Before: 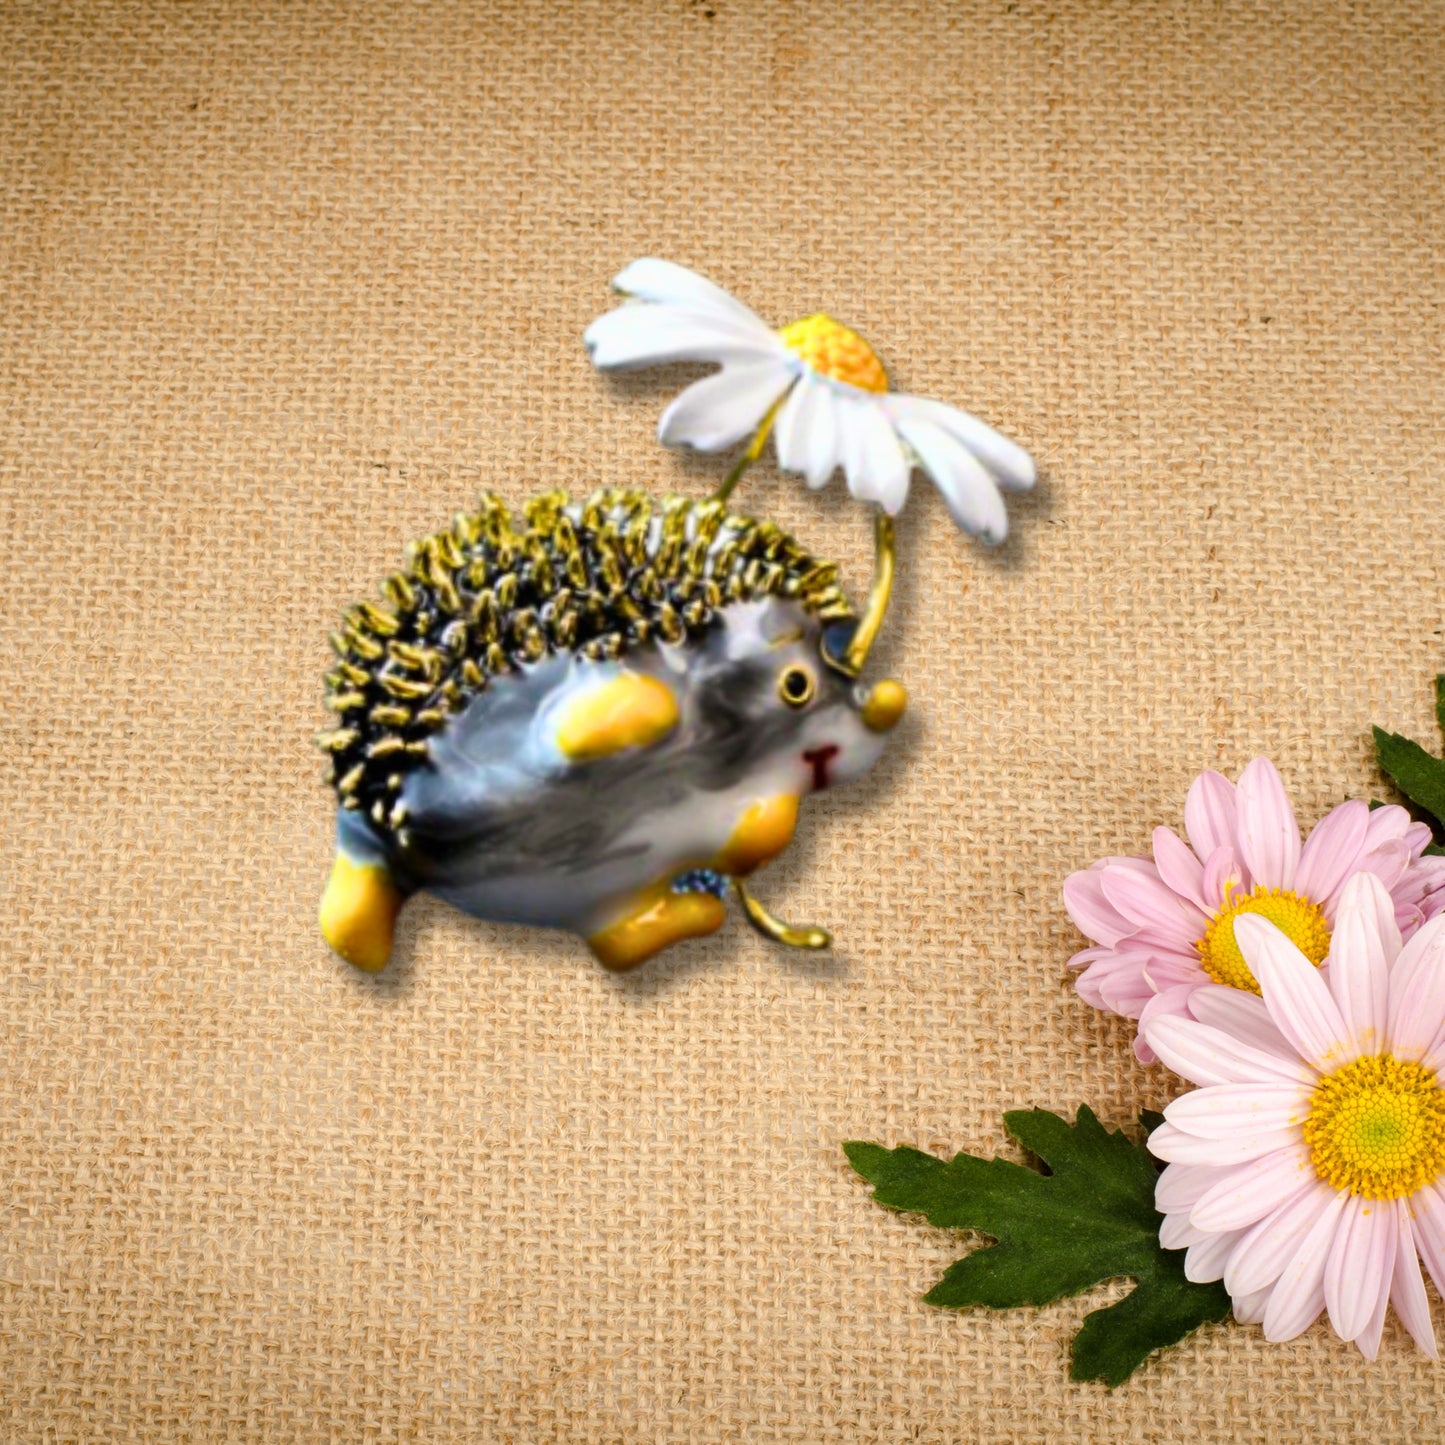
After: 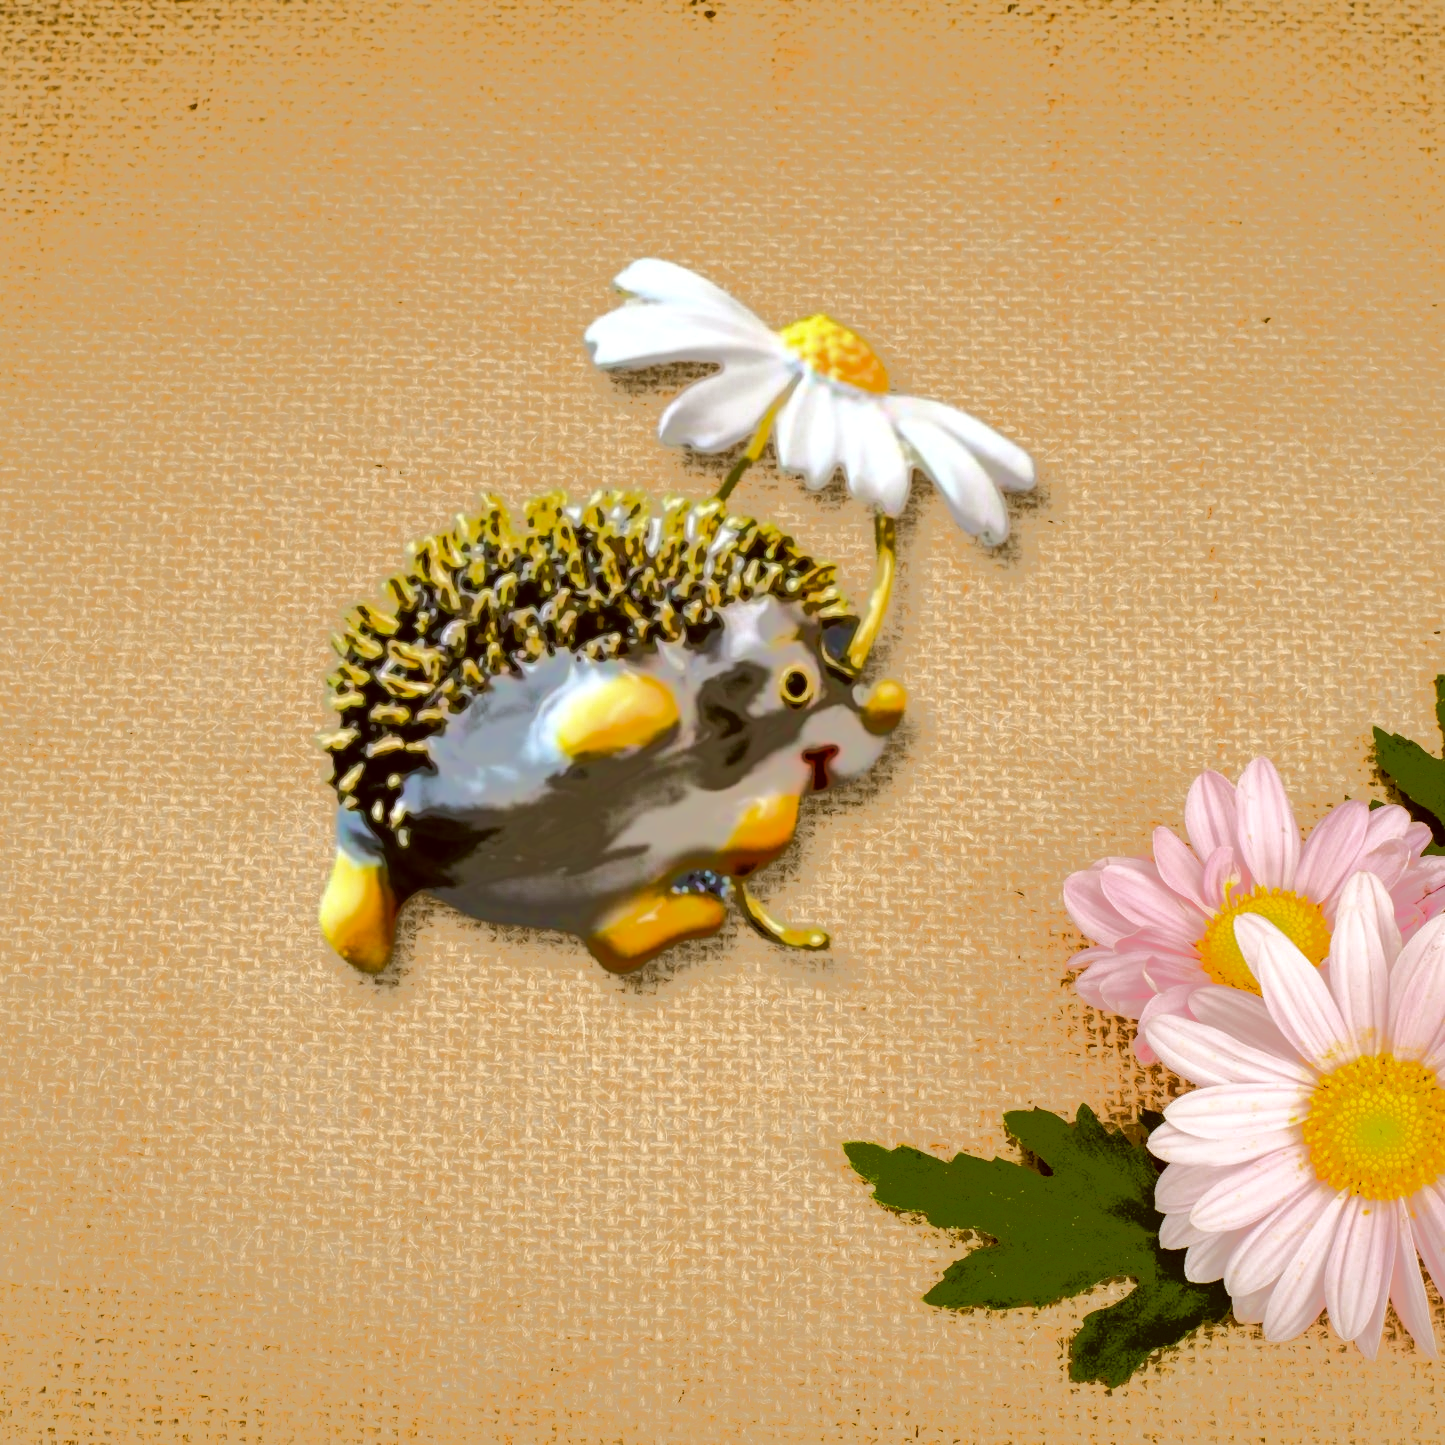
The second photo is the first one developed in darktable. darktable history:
tone equalizer: -7 EV -0.617 EV, -6 EV 0.991 EV, -5 EV -0.425 EV, -4 EV 0.443 EV, -3 EV 0.409 EV, -2 EV 0.15 EV, -1 EV -0.145 EV, +0 EV -0.42 EV, edges refinement/feathering 500, mask exposure compensation -1.57 EV, preserve details no
color correction: highlights a* -0.453, highlights b* 0.166, shadows a* 4.49, shadows b* 20.42
